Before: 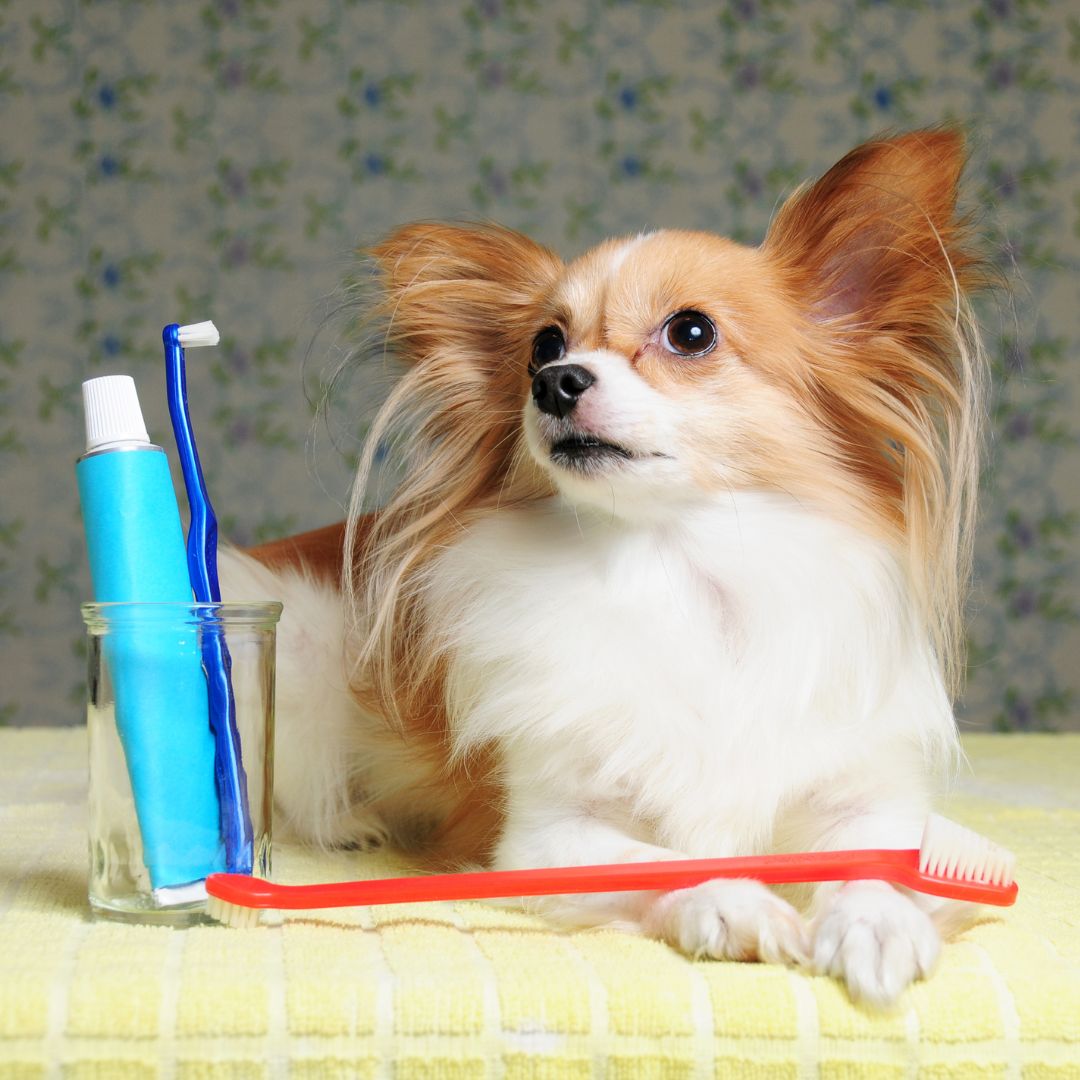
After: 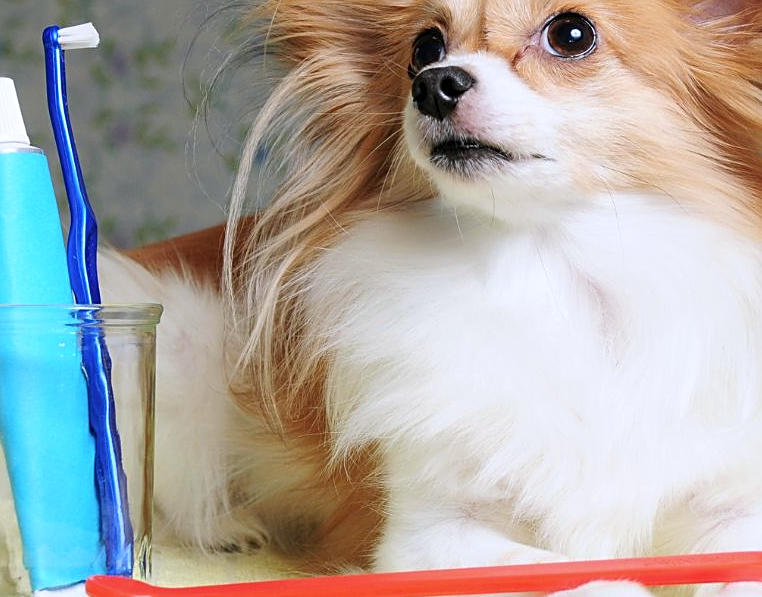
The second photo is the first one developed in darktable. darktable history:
white balance: red 0.984, blue 1.059
crop: left 11.123%, top 27.61%, right 18.3%, bottom 17.034%
contrast brightness saturation: contrast 0.01, saturation -0.05
sharpen: on, module defaults
